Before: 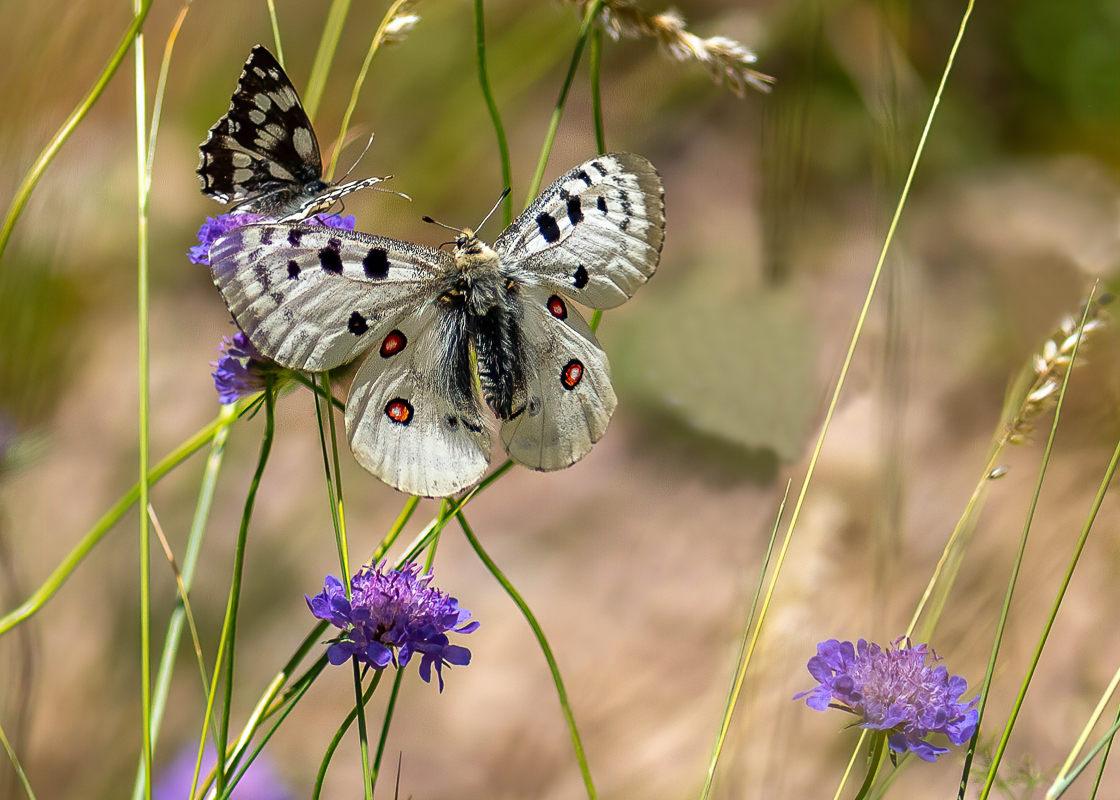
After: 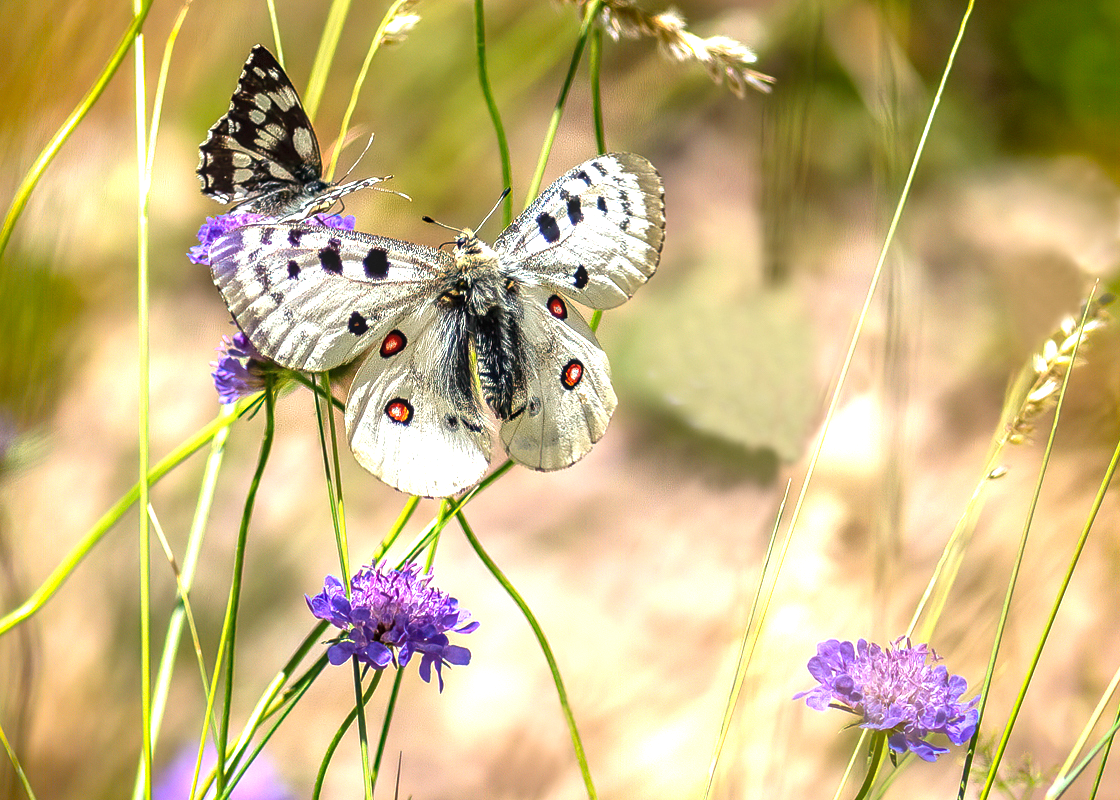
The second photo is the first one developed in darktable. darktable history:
vignetting: saturation 0.365, dithering 8-bit output
exposure: black level correction 0, exposure 1.099 EV, compensate exposure bias true, compensate highlight preservation false
local contrast: on, module defaults
